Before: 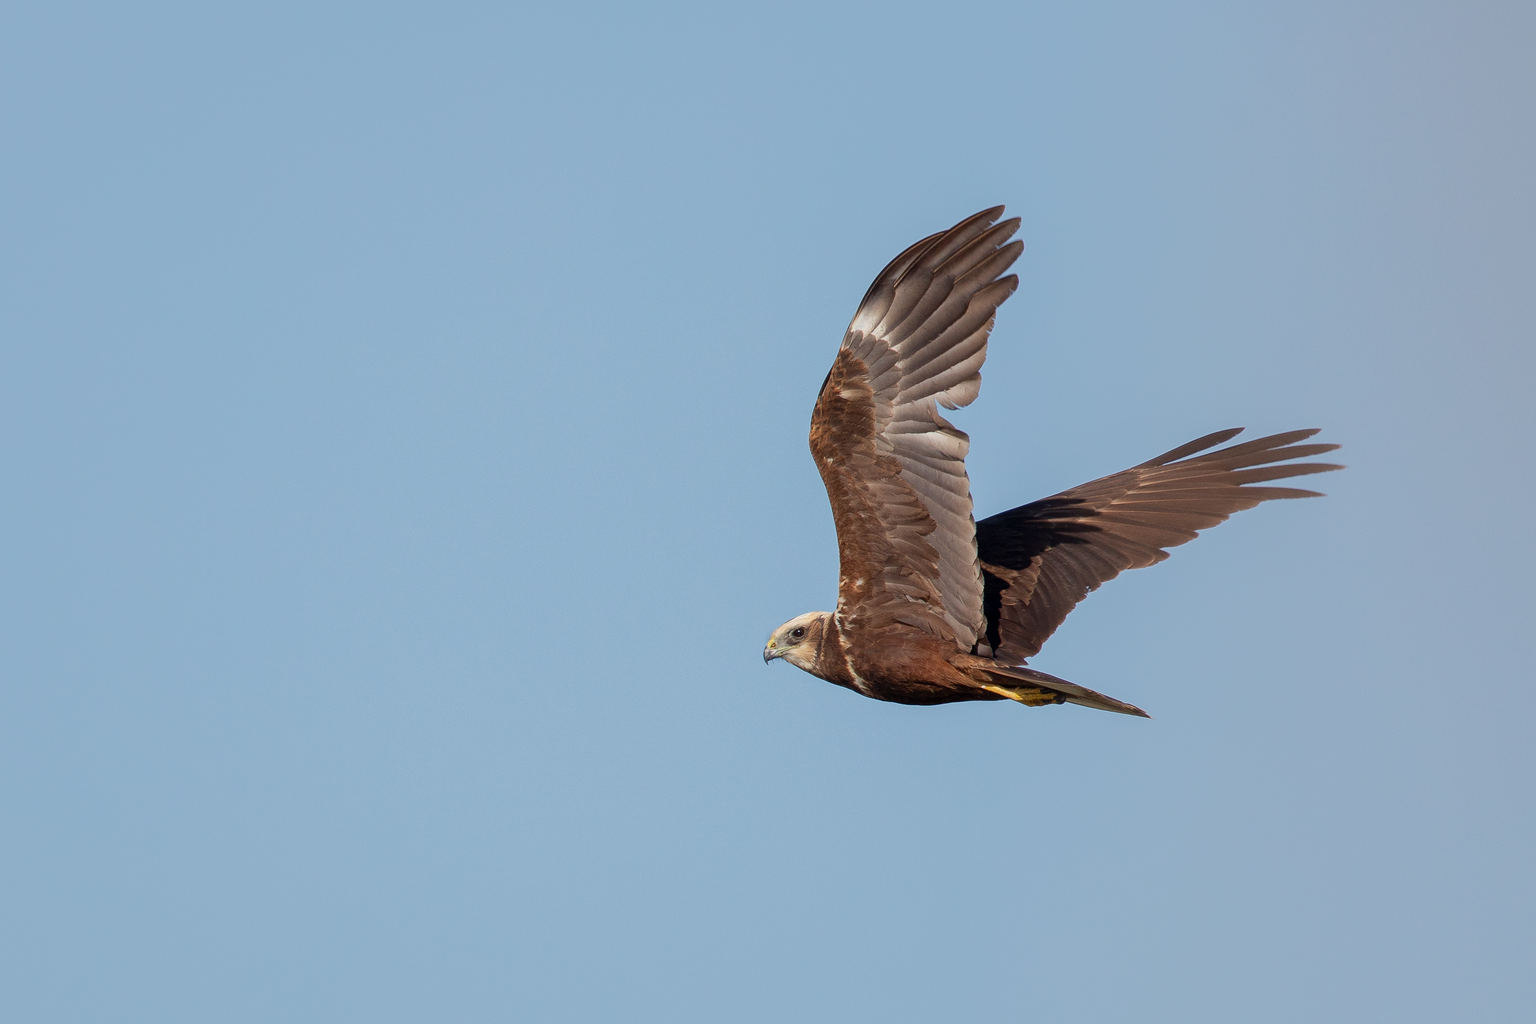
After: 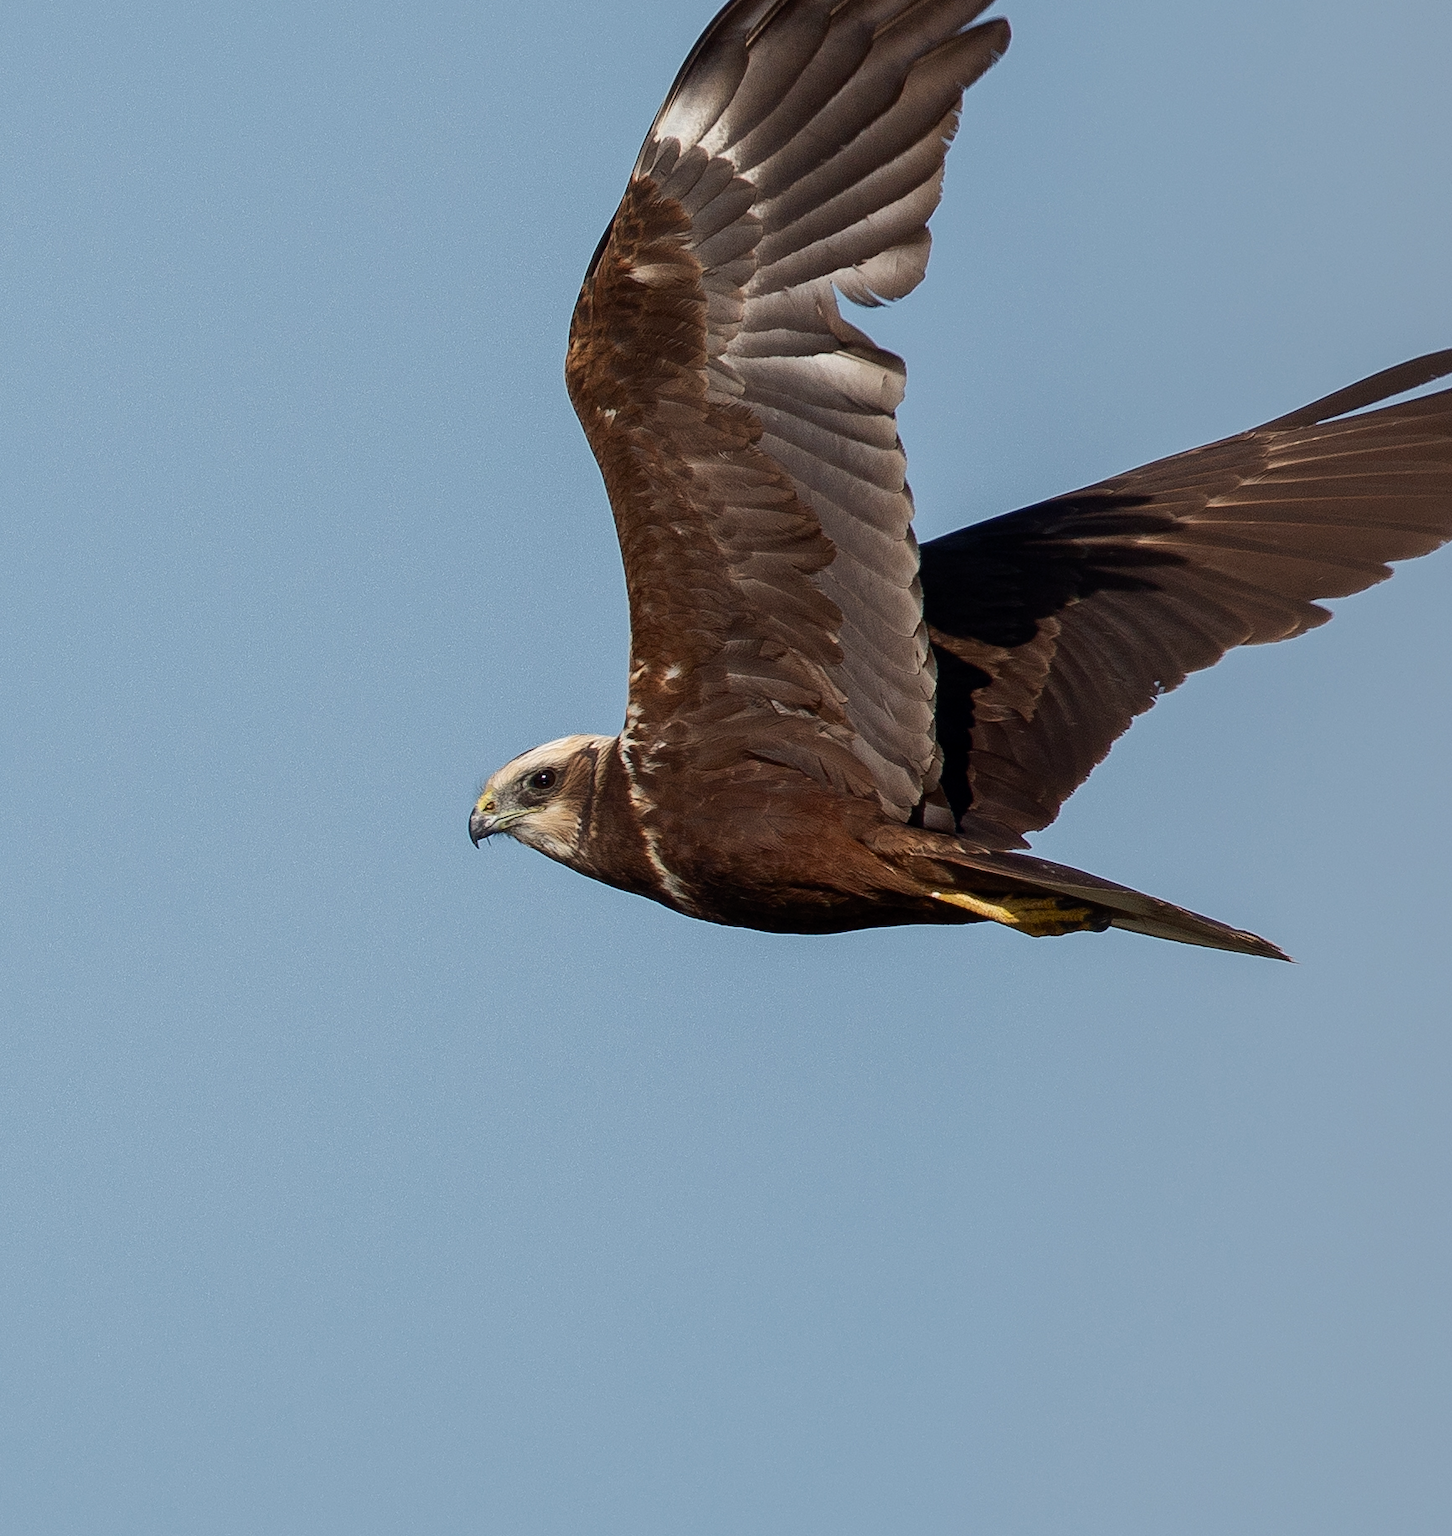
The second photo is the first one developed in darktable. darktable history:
color balance rgb: linear chroma grading › shadows 31.521%, linear chroma grading › global chroma -2.437%, linear chroma grading › mid-tones 3.737%, perceptual saturation grading › global saturation -1.789%, perceptual saturation grading › highlights -7.444%, perceptual saturation grading › mid-tones 8.639%, perceptual saturation grading › shadows 3.552%, perceptual brilliance grading › highlights 3.814%, perceptual brilliance grading › mid-tones -18.889%, perceptual brilliance grading › shadows -42.113%
crop: left 35.346%, top 25.934%, right 20.105%, bottom 3.402%
